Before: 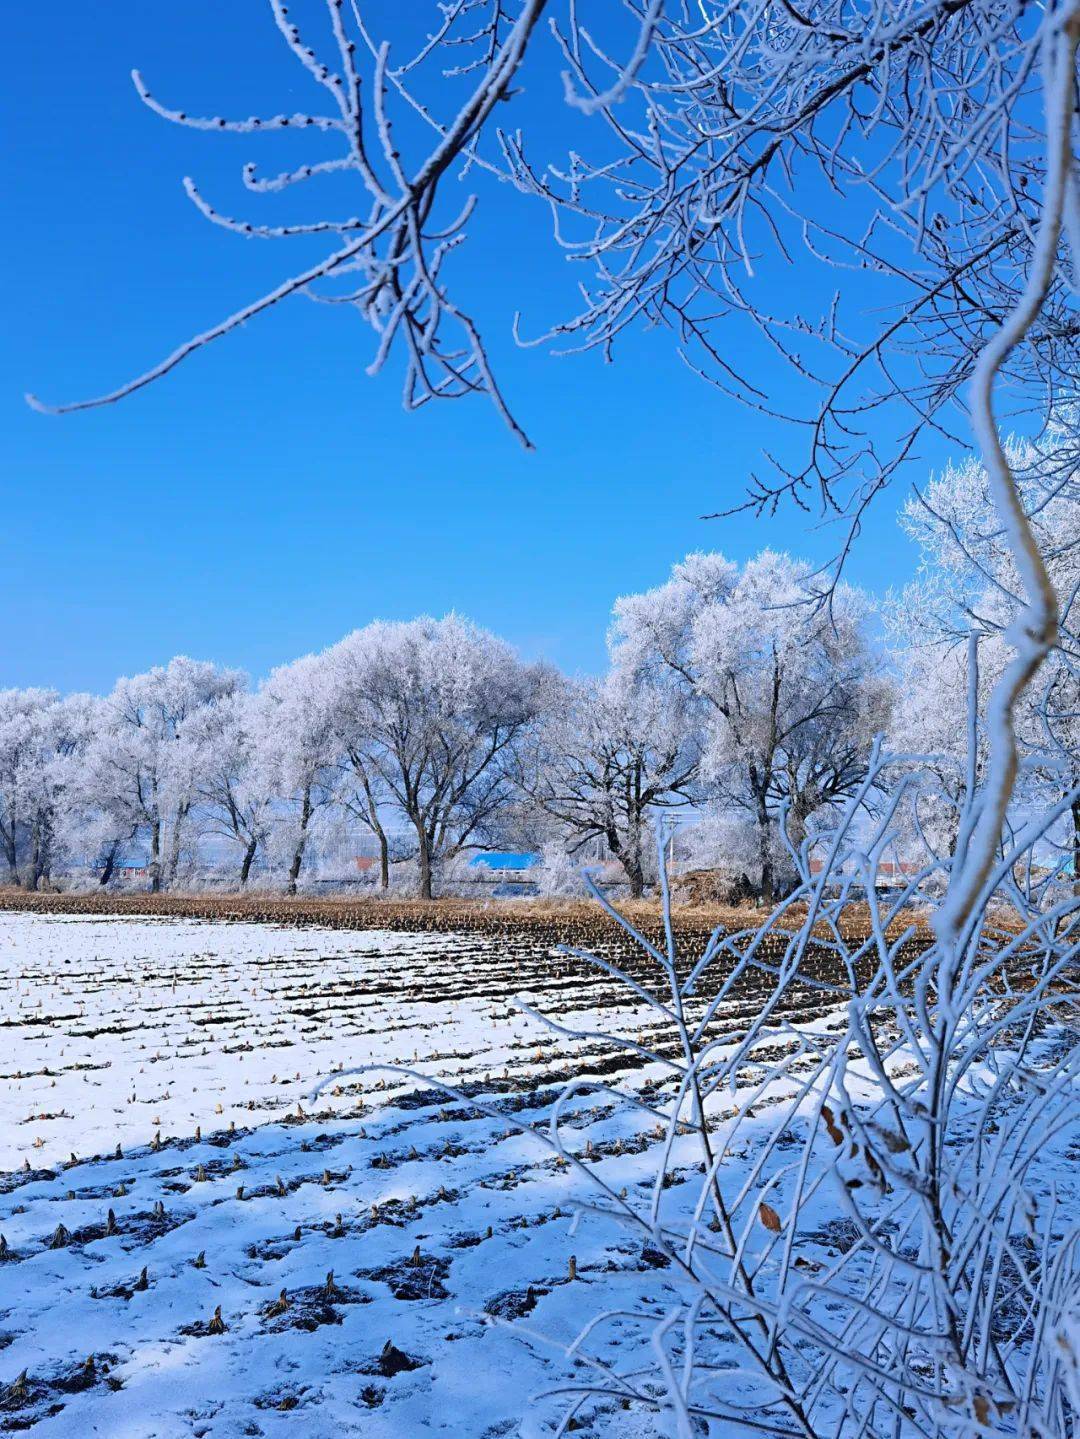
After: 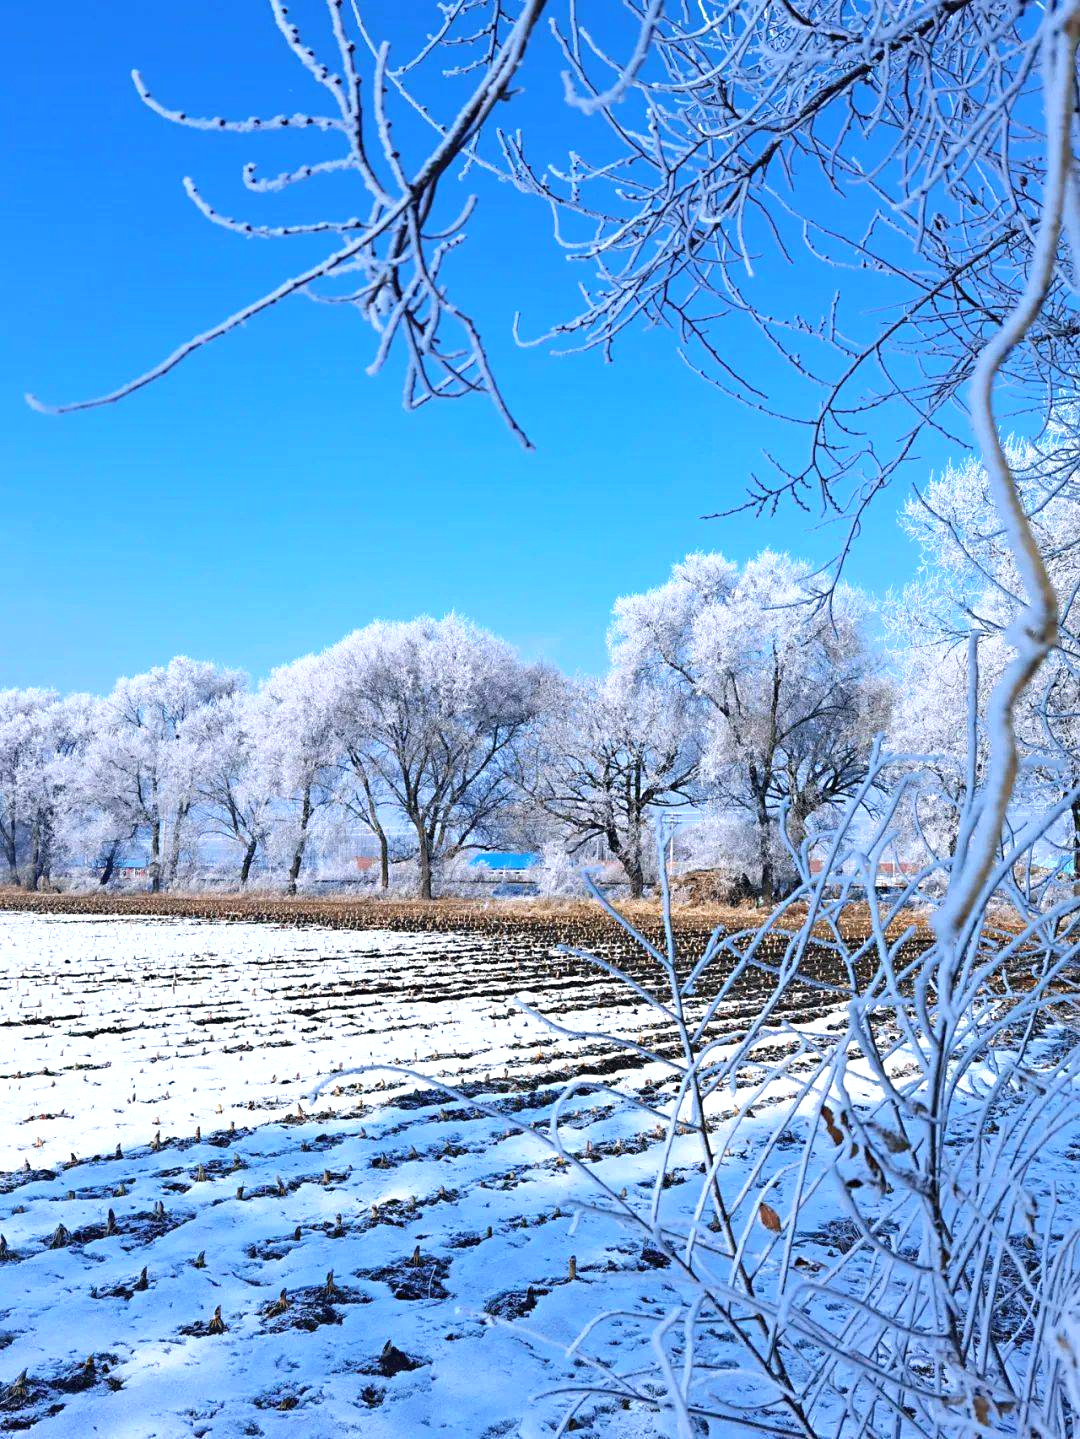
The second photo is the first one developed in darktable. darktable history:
exposure: exposure 0.496 EV, compensate exposure bias true, compensate highlight preservation false
